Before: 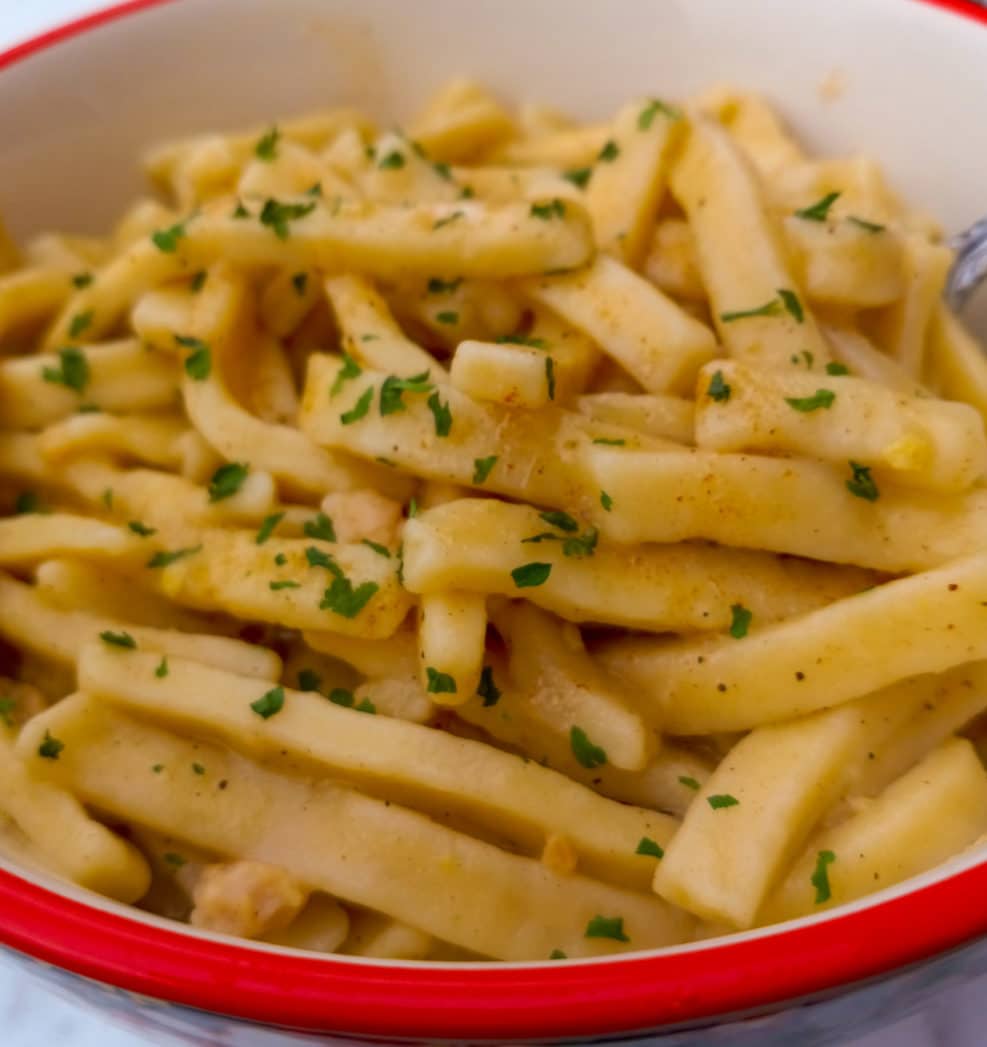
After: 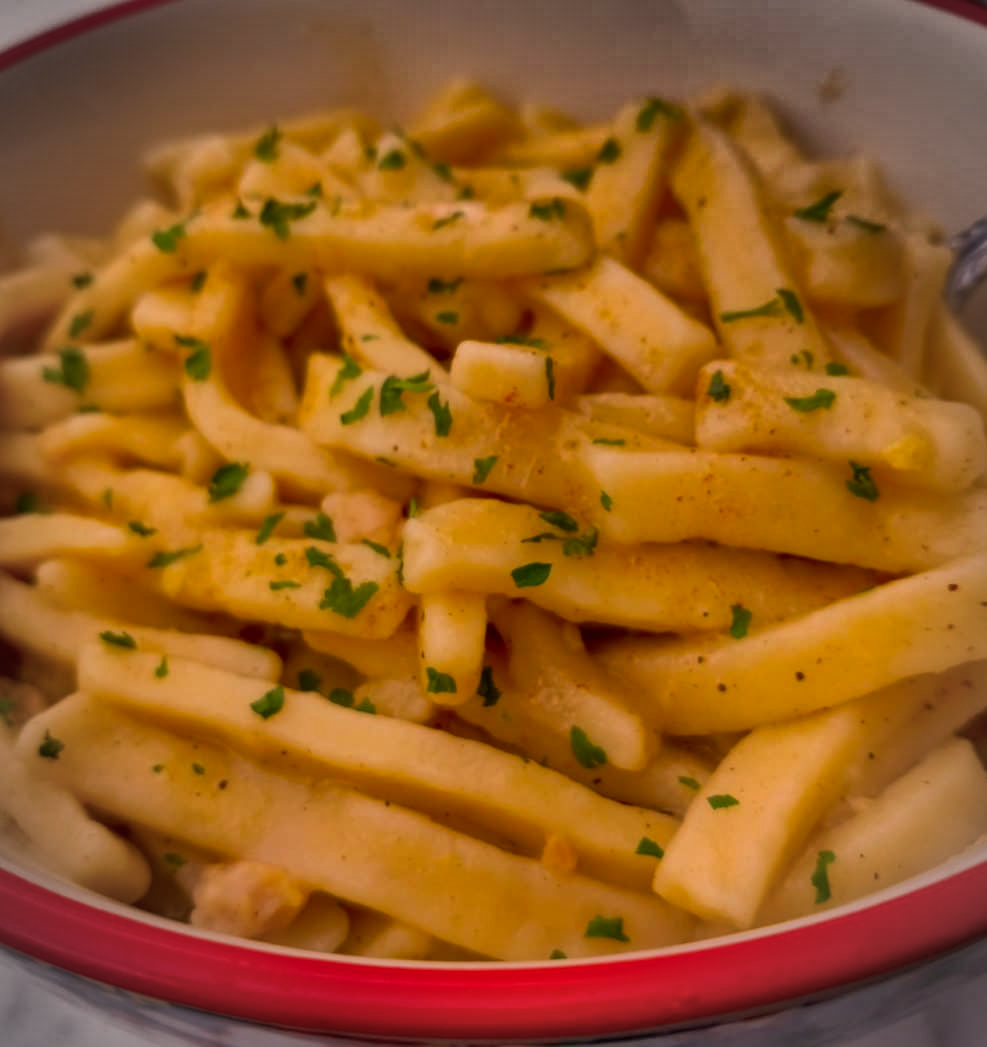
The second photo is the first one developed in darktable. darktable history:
color correction: highlights a* 17.6, highlights b* 18.59
shadows and highlights: radius 123.01, shadows 98.38, white point adjustment -2.97, highlights -98.3, soften with gaussian
vignetting: automatic ratio true, unbound false
